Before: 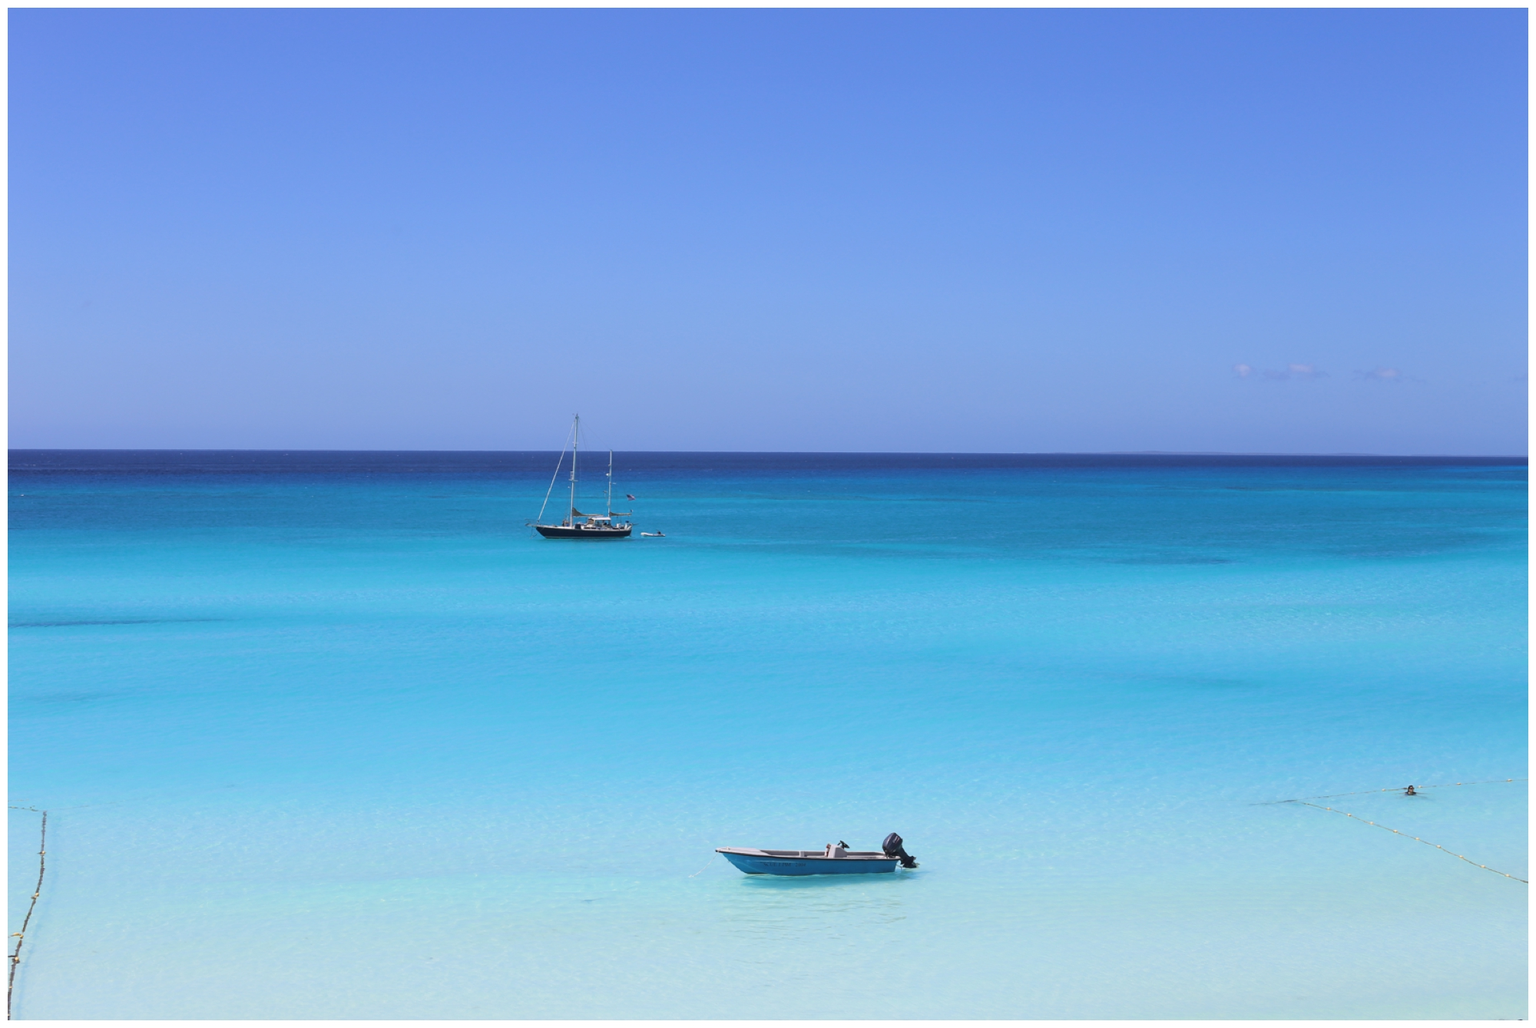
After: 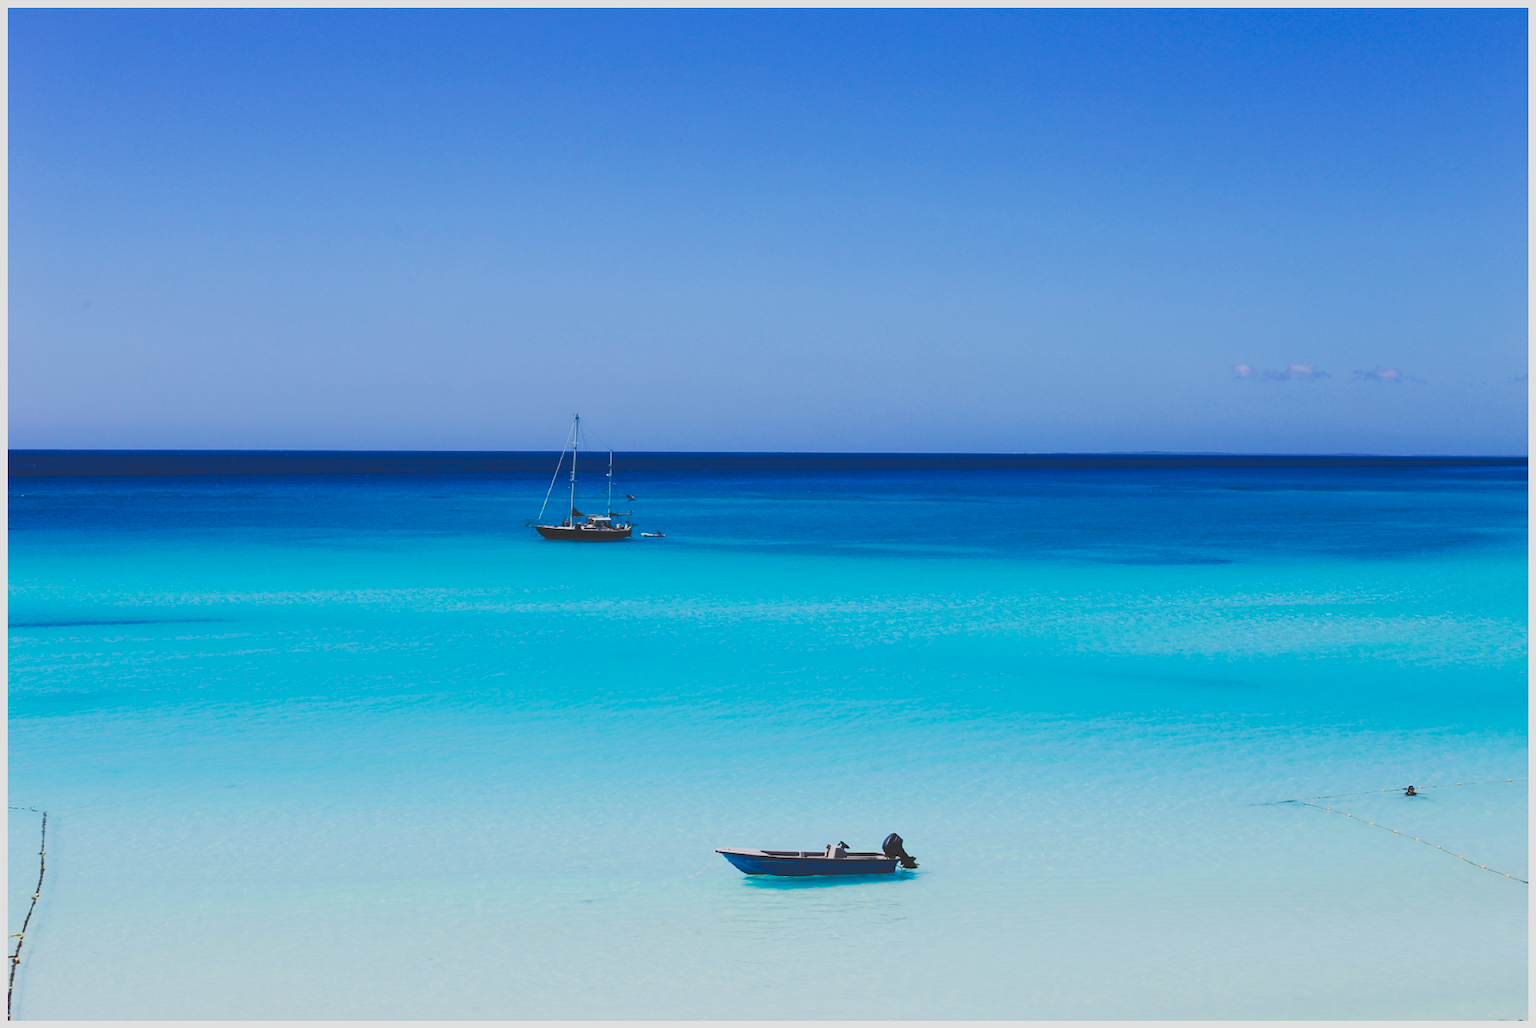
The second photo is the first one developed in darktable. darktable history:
tone curve: curves: ch0 [(0, 0) (0.003, 0.184) (0.011, 0.184) (0.025, 0.189) (0.044, 0.192) (0.069, 0.194) (0.1, 0.2) (0.136, 0.202) (0.177, 0.206) (0.224, 0.214) (0.277, 0.243) (0.335, 0.297) (0.399, 0.39) (0.468, 0.508) (0.543, 0.653) (0.623, 0.754) (0.709, 0.834) (0.801, 0.887) (0.898, 0.925) (1, 1)], preserve colors none
exposure: black level correction 0, exposure -0.813 EV, compensate highlight preservation false
